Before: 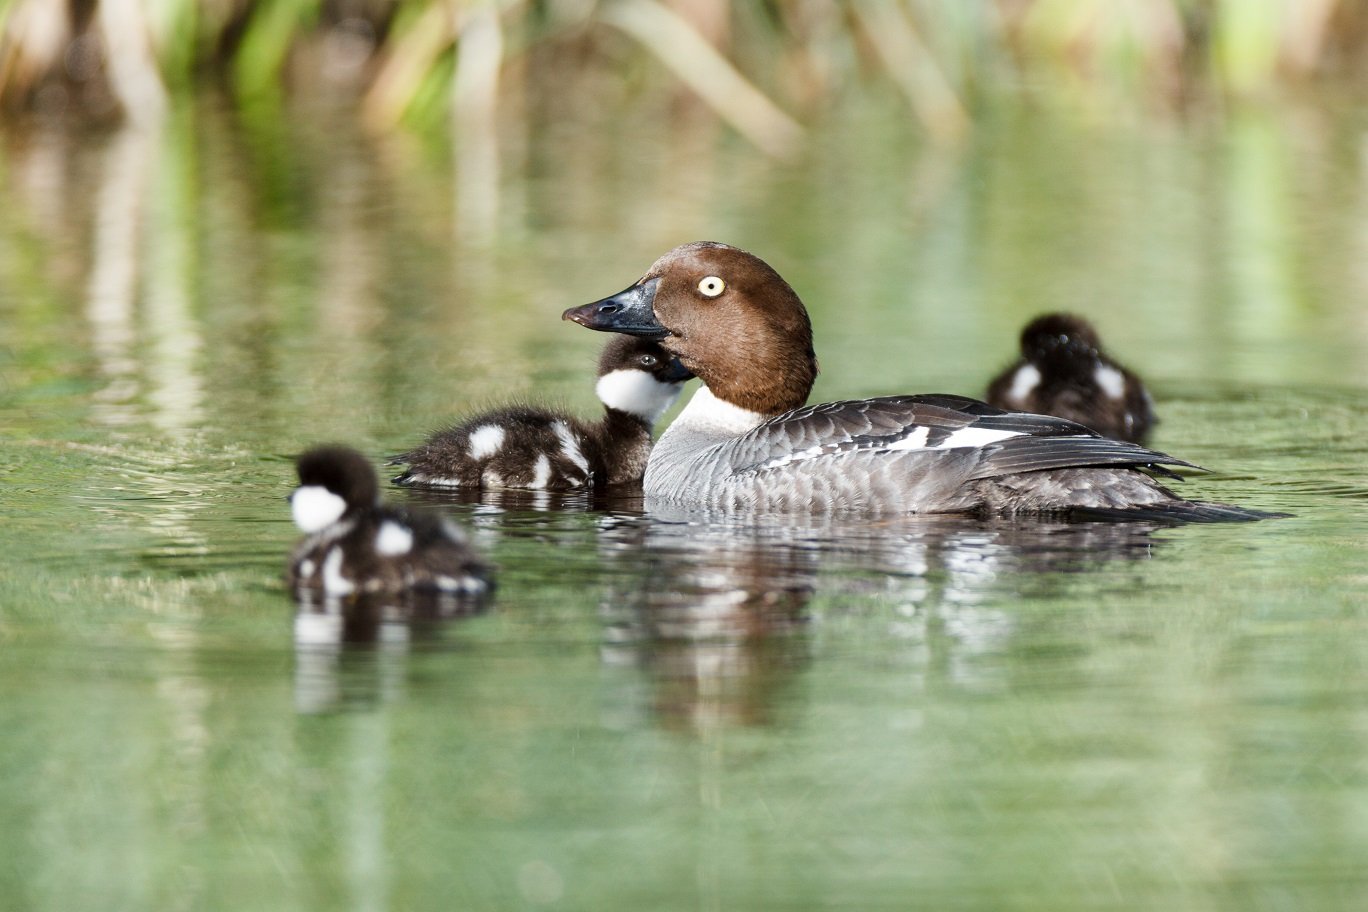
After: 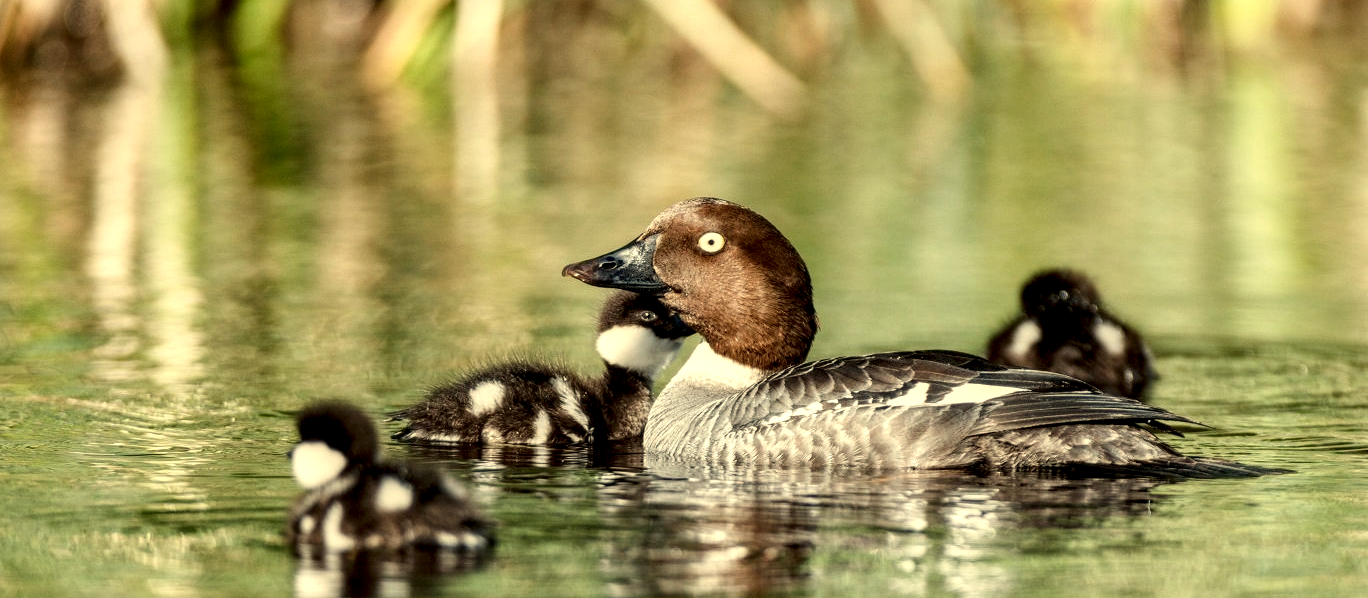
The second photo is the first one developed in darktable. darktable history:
local contrast: highlights 60%, shadows 60%, detail 160%
white balance: red 1.08, blue 0.791
crop and rotate: top 4.848%, bottom 29.503%
